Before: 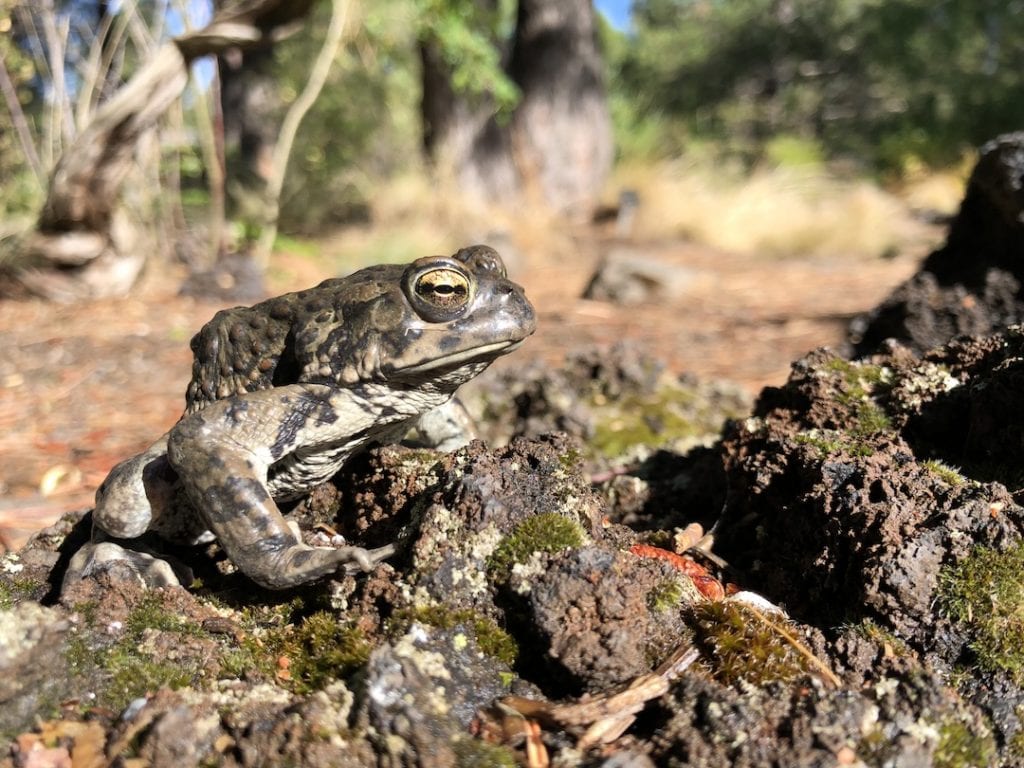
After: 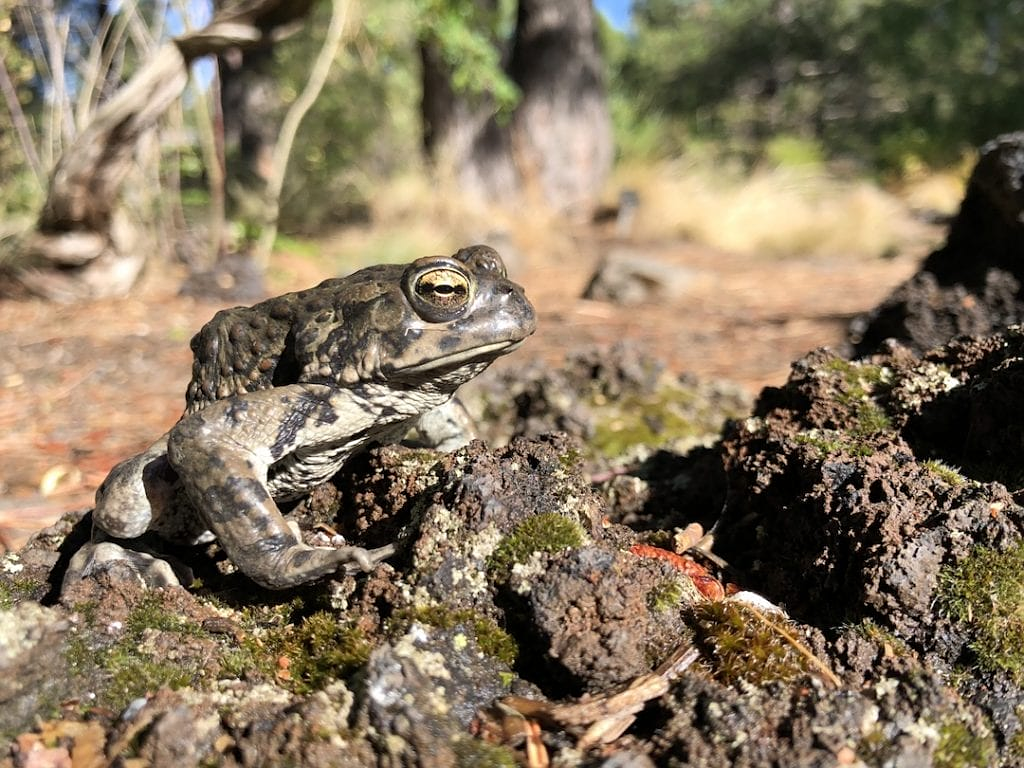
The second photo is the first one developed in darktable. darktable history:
sharpen: radius 1.294, amount 0.3, threshold 0.178
exposure: compensate highlight preservation false
